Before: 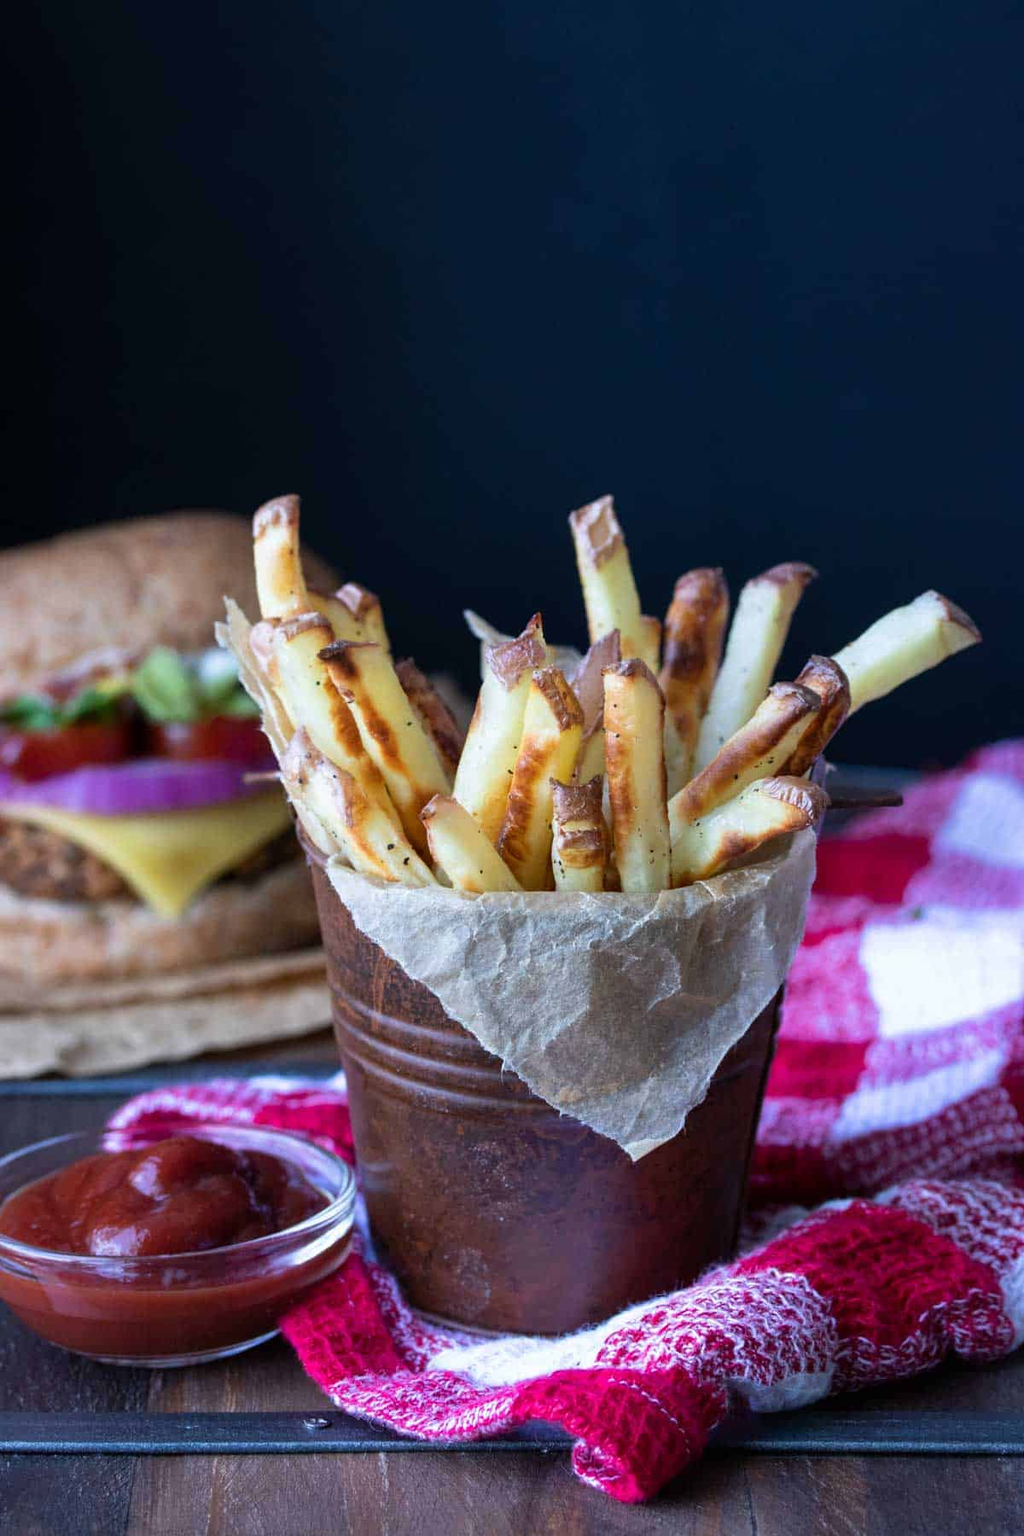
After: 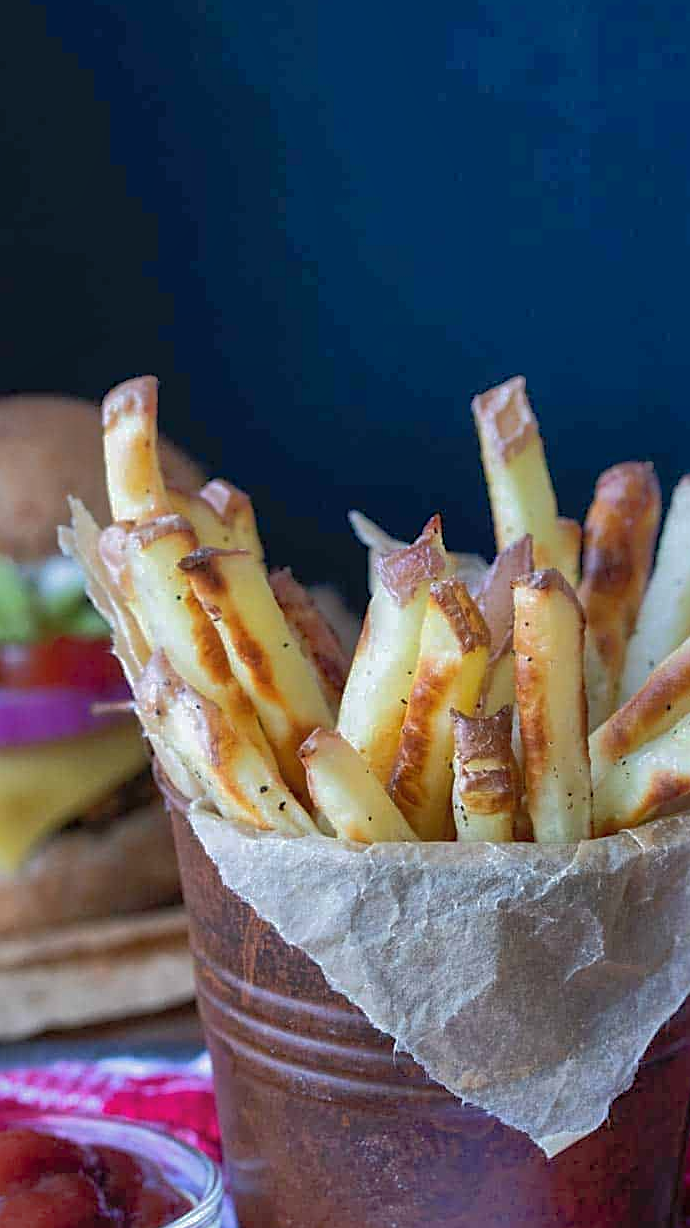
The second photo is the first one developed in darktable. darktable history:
shadows and highlights: shadows 59.85, highlights -59.81
crop: left 16.186%, top 11.325%, right 26.264%, bottom 20.441%
sharpen: amount 0.499
